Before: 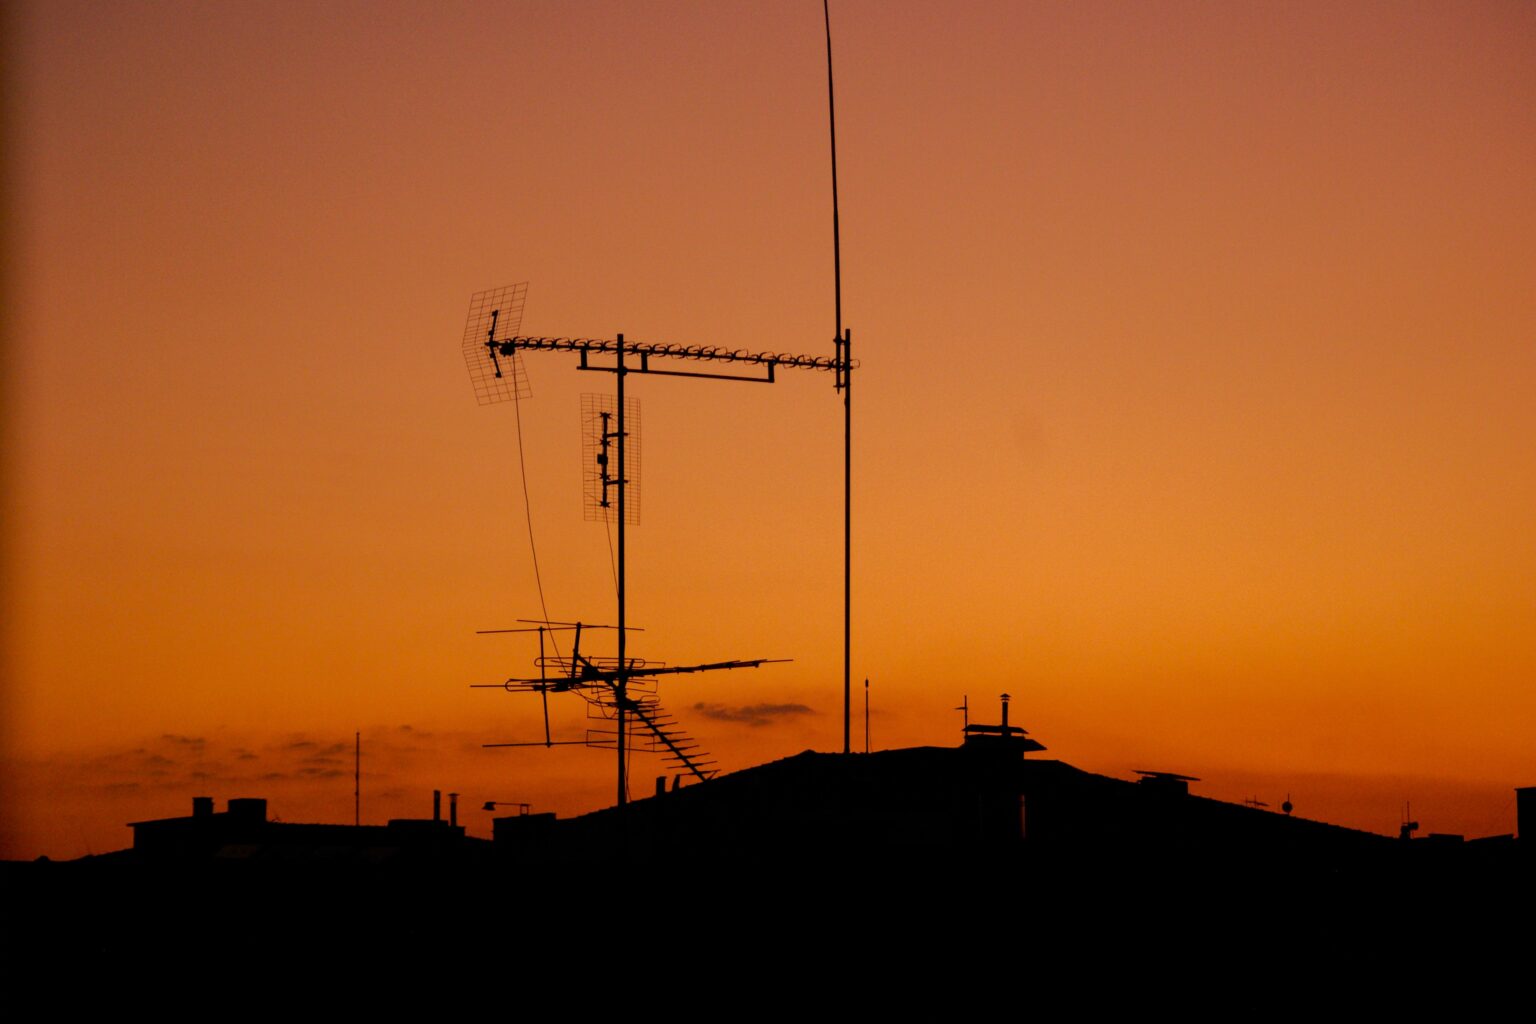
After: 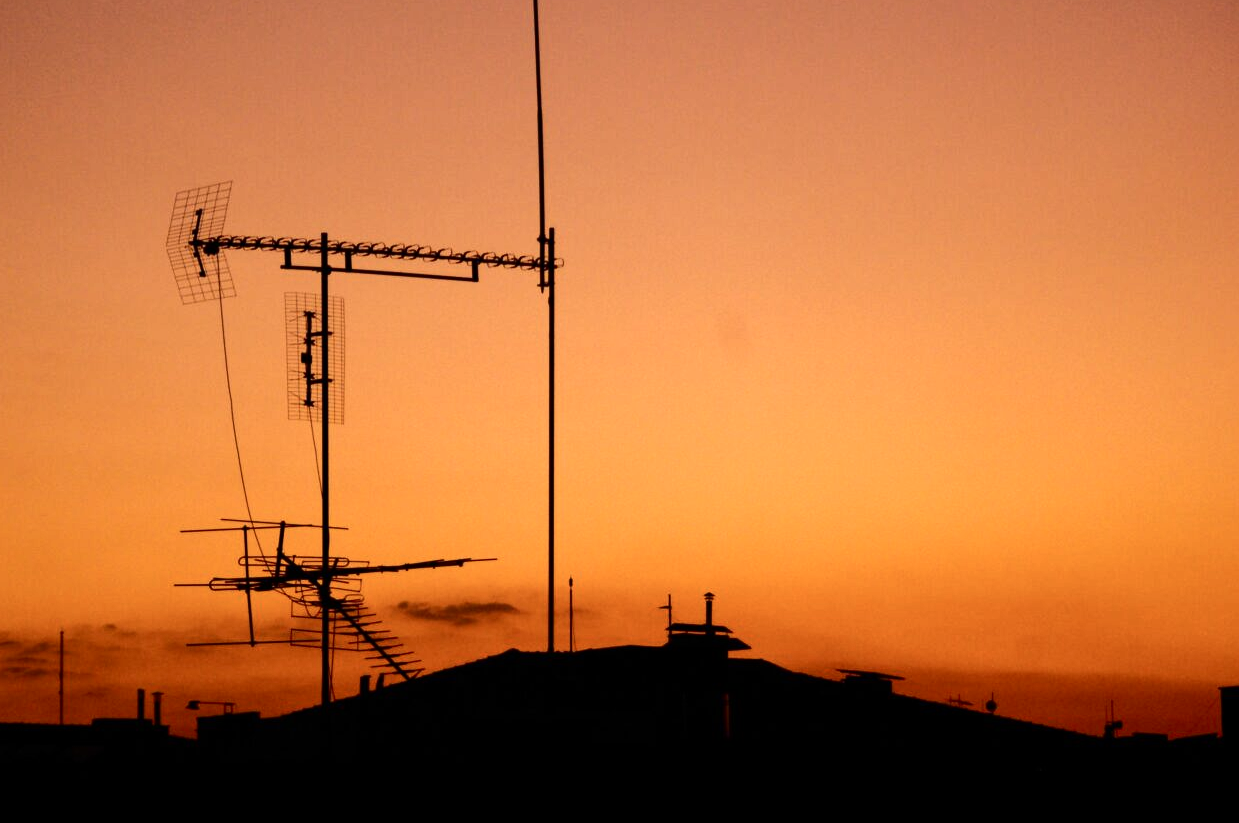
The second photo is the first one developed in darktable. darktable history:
crop: left 19.29%, top 9.919%, right 0.001%, bottom 9.708%
contrast brightness saturation: contrast 0.38, brightness 0.113
